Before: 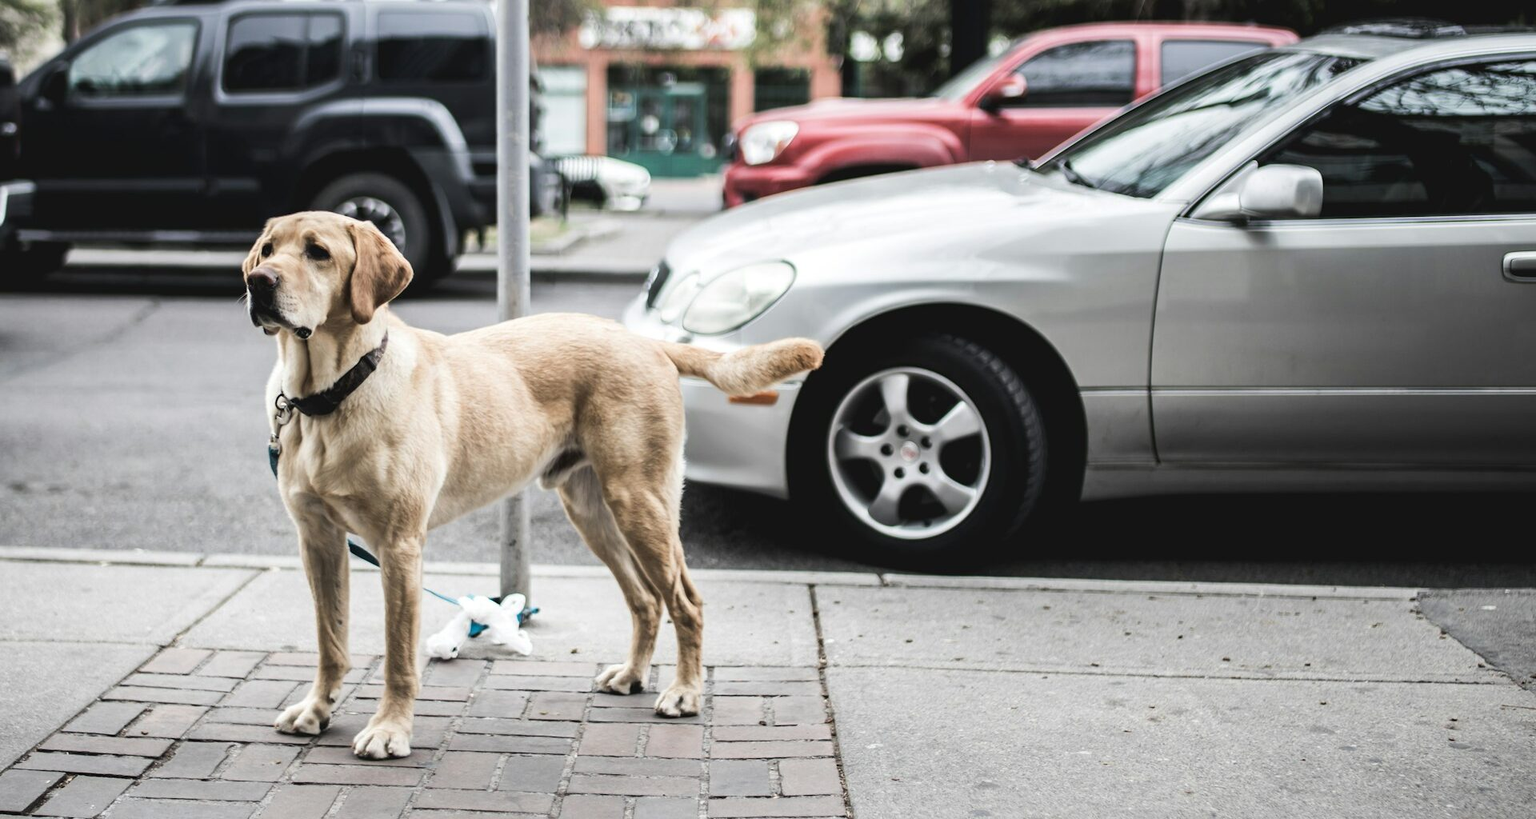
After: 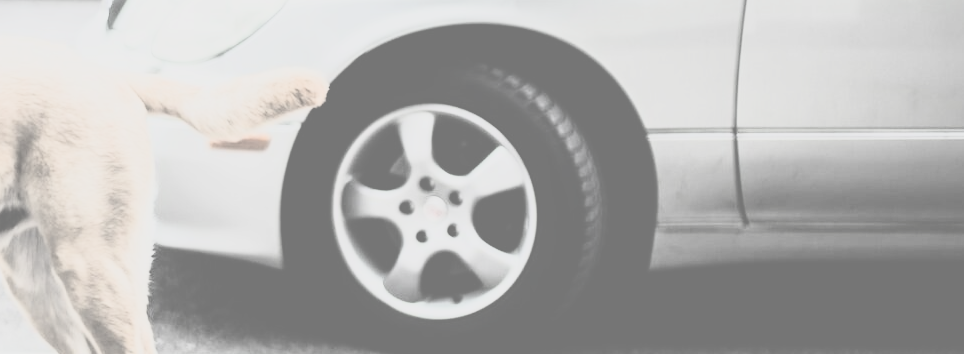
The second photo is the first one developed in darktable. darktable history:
crop: left 36.607%, top 34.735%, right 13.146%, bottom 30.611%
rgb curve: curves: ch0 [(0, 0) (0.21, 0.15) (0.24, 0.21) (0.5, 0.75) (0.75, 0.96) (0.89, 0.99) (1, 1)]; ch1 [(0, 0.02) (0.21, 0.13) (0.25, 0.2) (0.5, 0.67) (0.75, 0.9) (0.89, 0.97) (1, 1)]; ch2 [(0, 0.02) (0.21, 0.13) (0.25, 0.2) (0.5, 0.67) (0.75, 0.9) (0.89, 0.97) (1, 1)], compensate middle gray true
contrast brightness saturation: contrast -0.32, brightness 0.75, saturation -0.78
